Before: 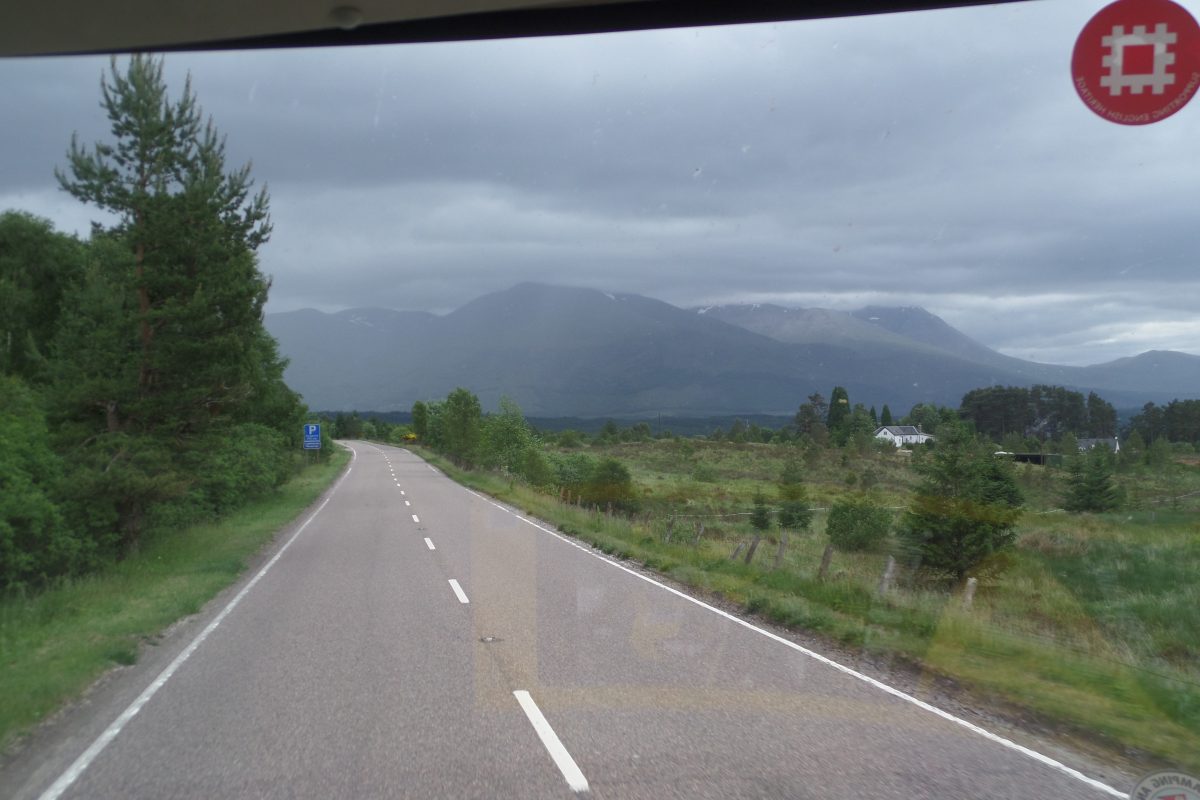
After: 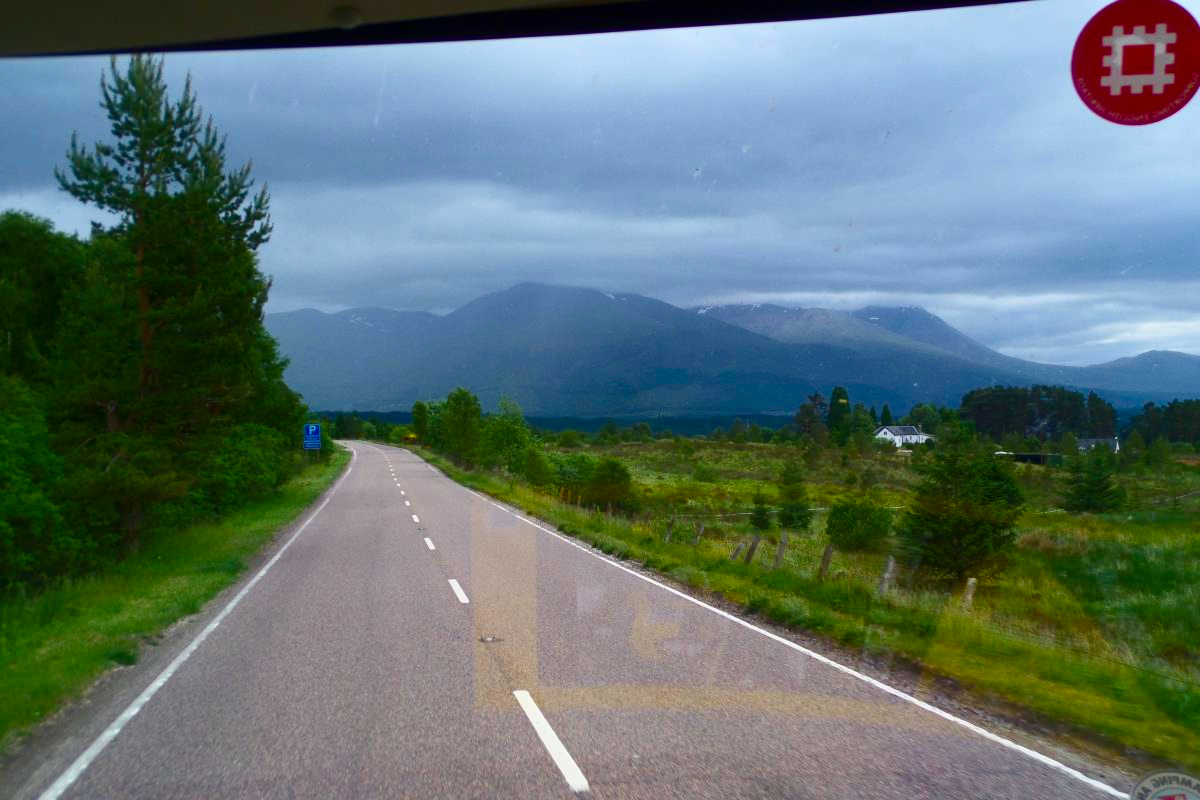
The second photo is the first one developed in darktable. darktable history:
contrast brightness saturation: contrast 0.21, brightness -0.1, saturation 0.205
velvia: strength 51.55%, mid-tones bias 0.508
